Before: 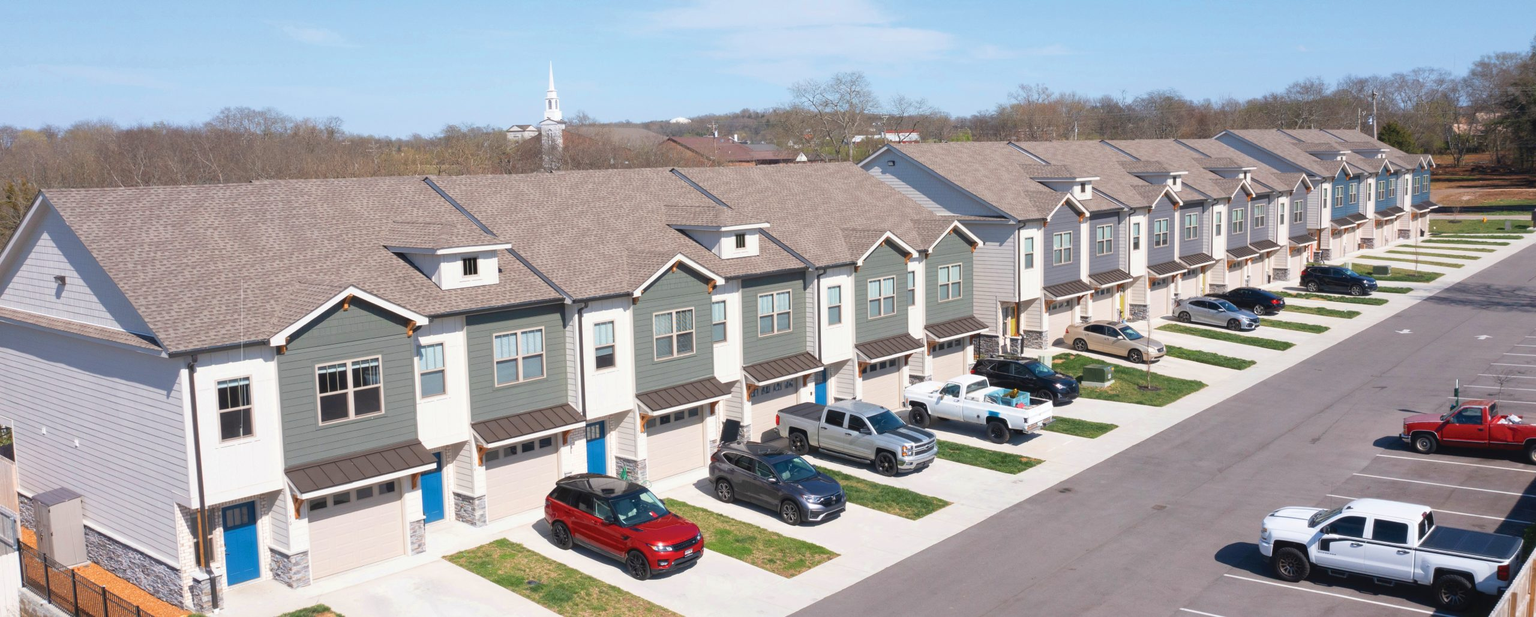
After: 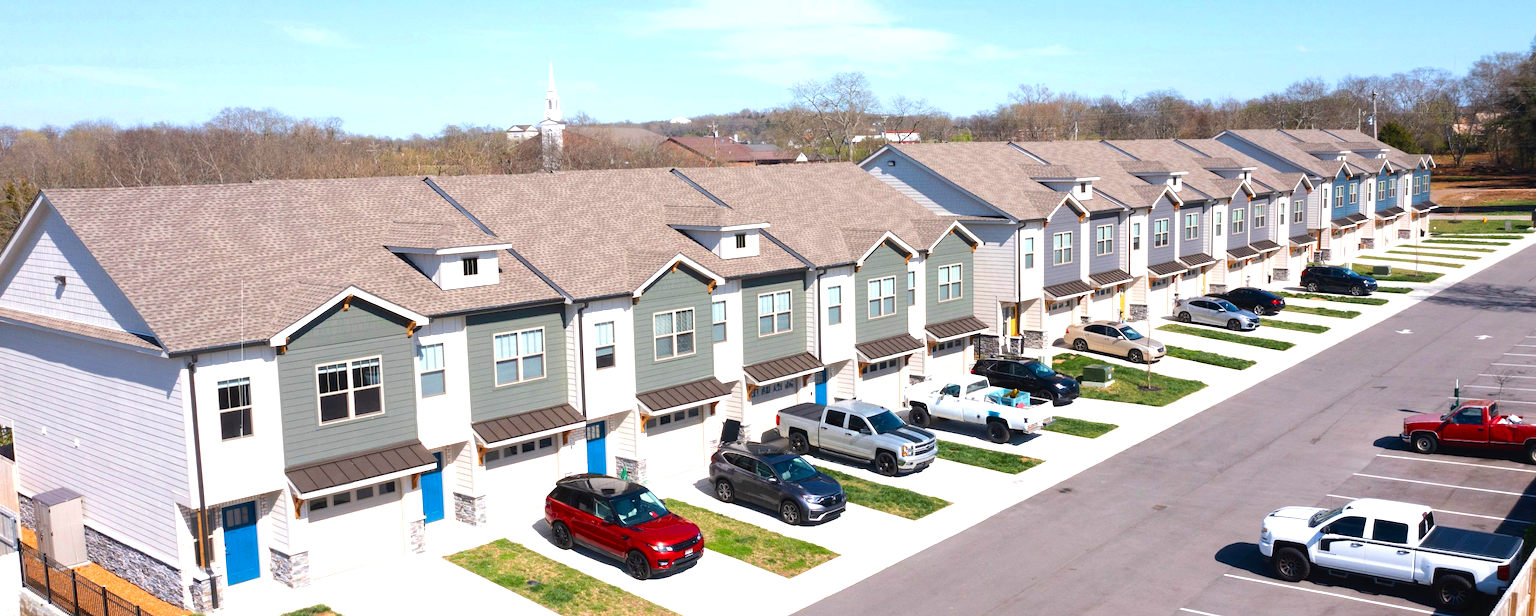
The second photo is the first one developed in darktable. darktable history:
color balance rgb: perceptual saturation grading › global saturation 20%, perceptual saturation grading › highlights -25.531%, perceptual saturation grading › shadows 24.397%, perceptual brilliance grading › highlights 17.858%, perceptual brilliance grading › mid-tones 32.34%, perceptual brilliance grading › shadows -31.284%, global vibrance 20%
